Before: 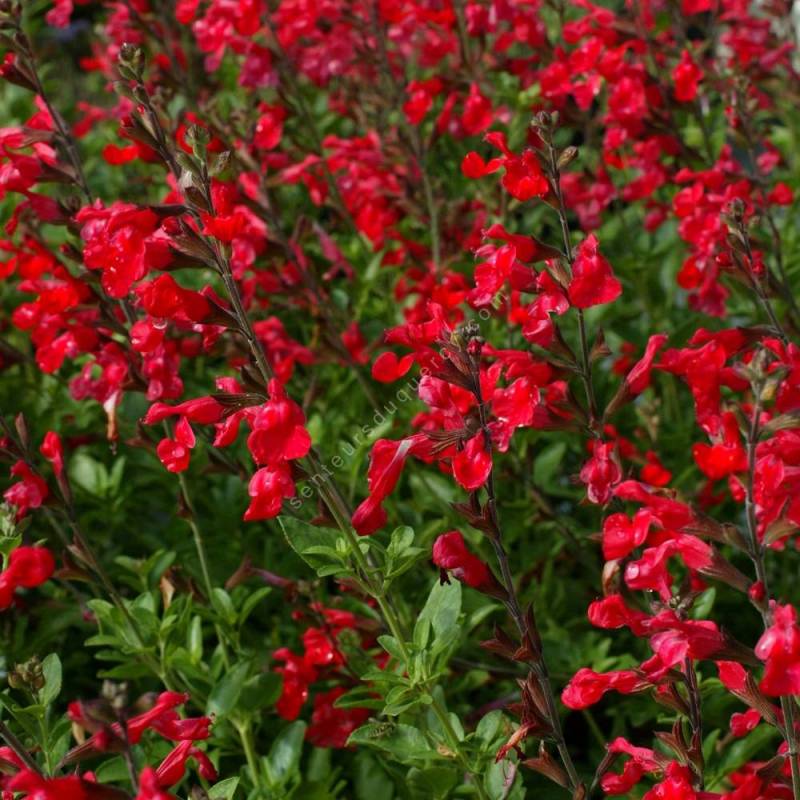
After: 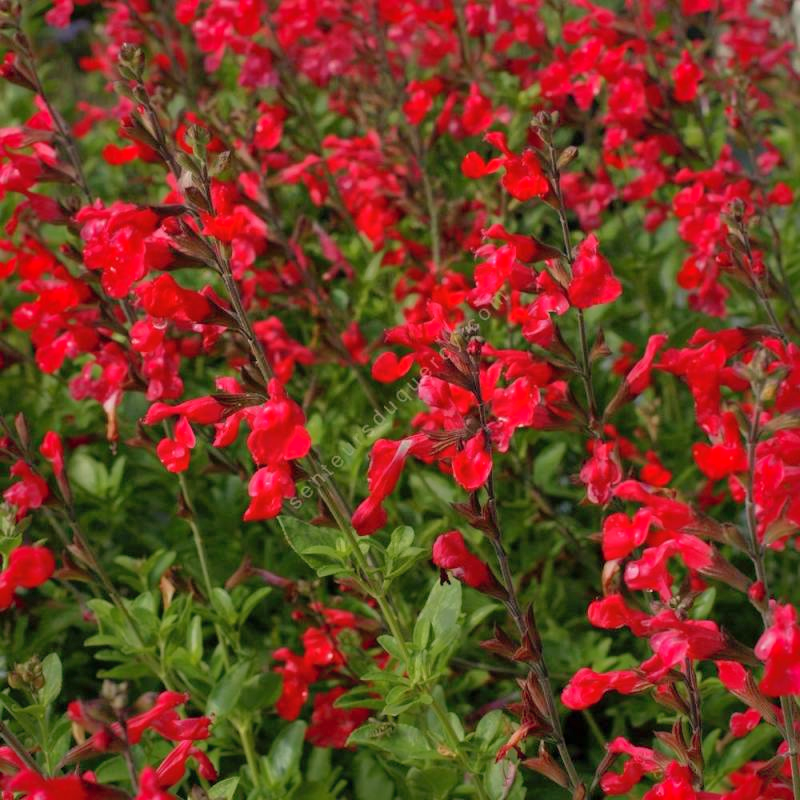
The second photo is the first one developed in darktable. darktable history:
color correction: highlights a* 7.34, highlights b* 4.37
shadows and highlights: shadows 60, highlights -60
